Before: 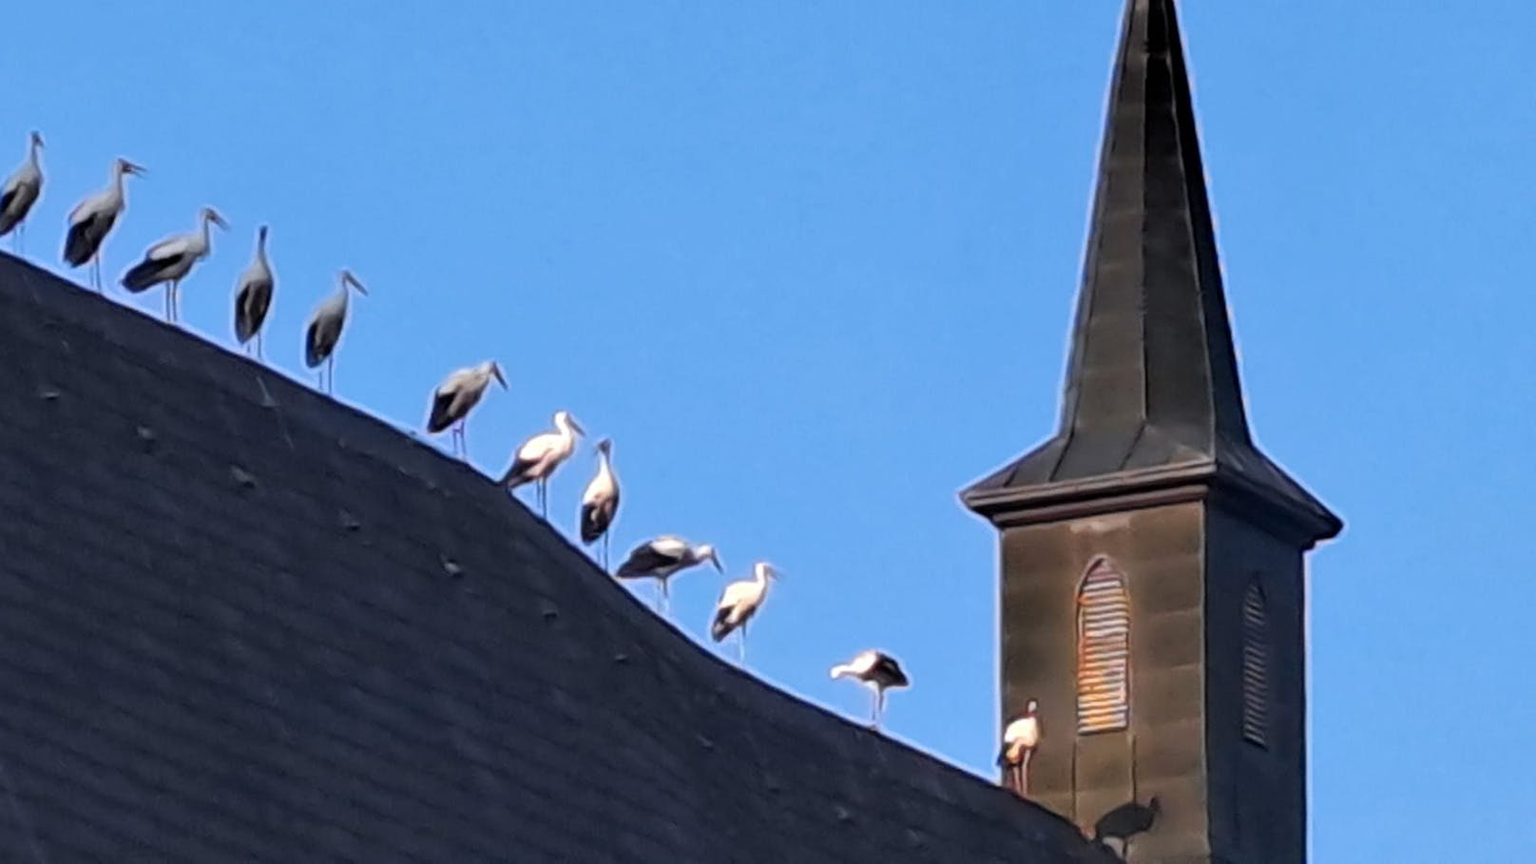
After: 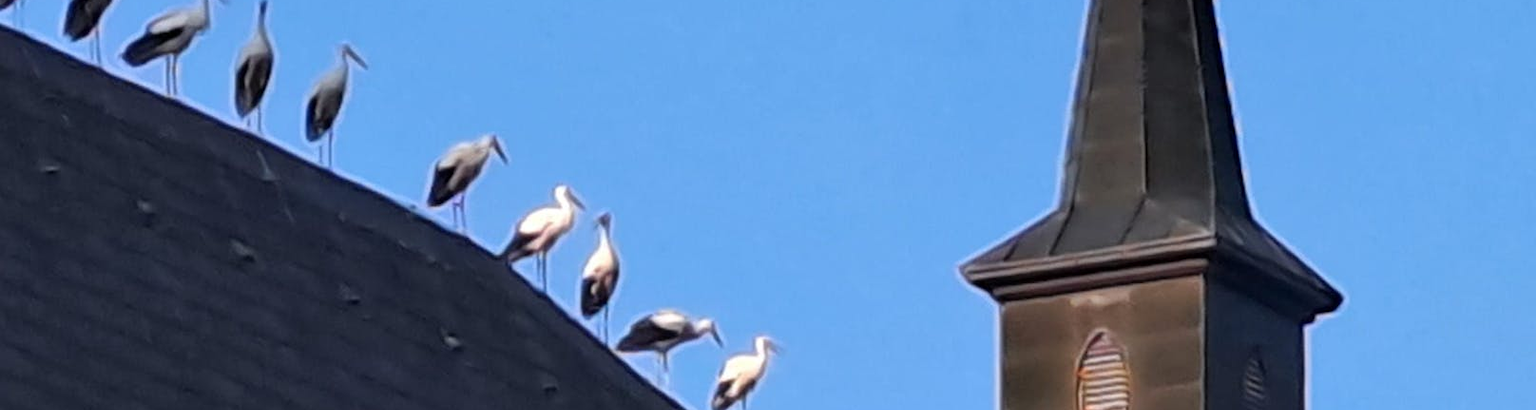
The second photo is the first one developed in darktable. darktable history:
crop and rotate: top 26.238%, bottom 26.18%
